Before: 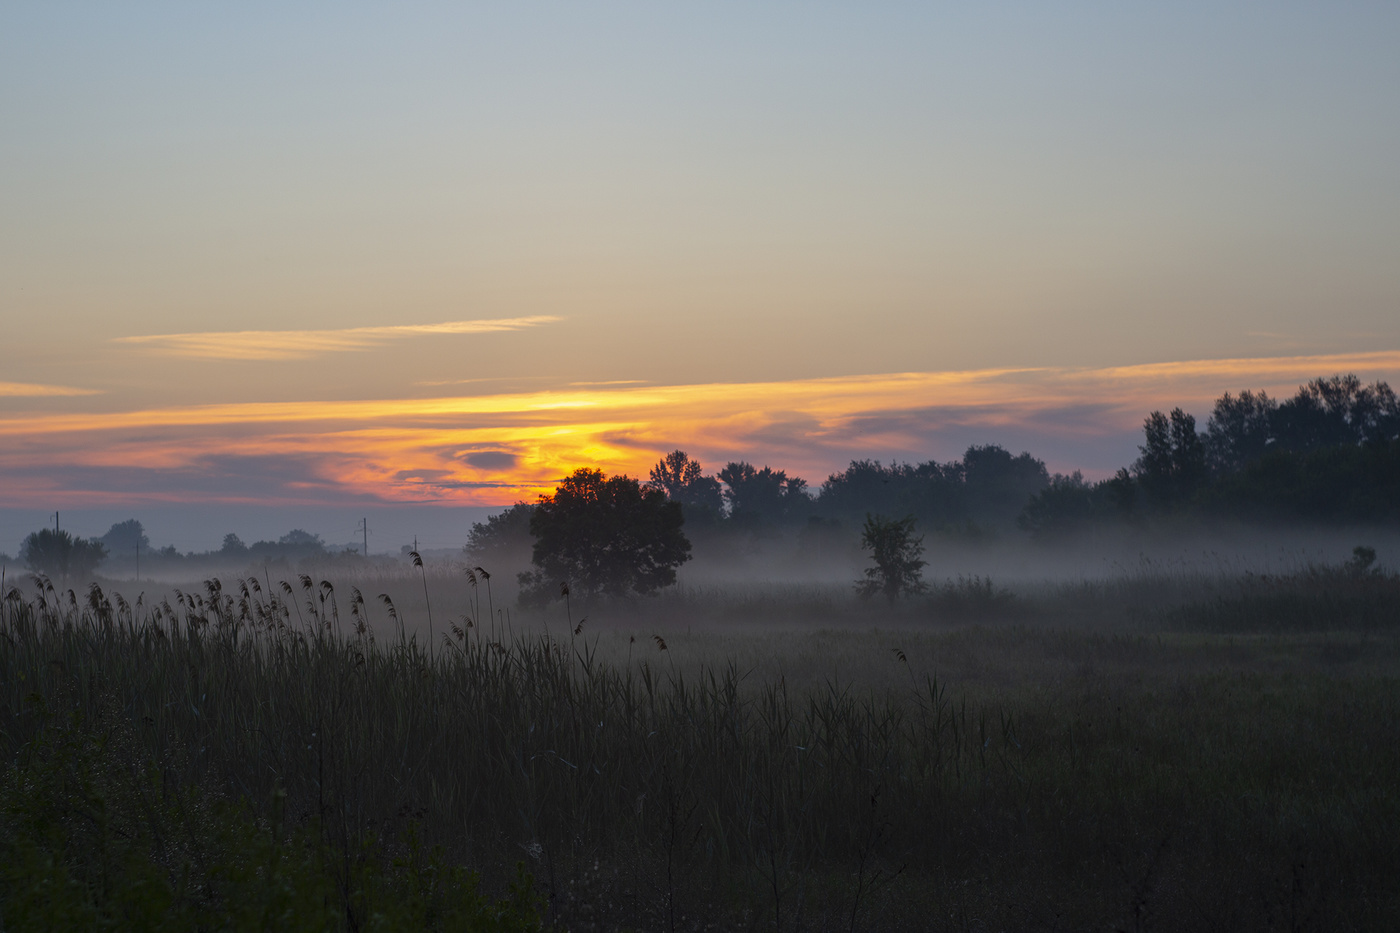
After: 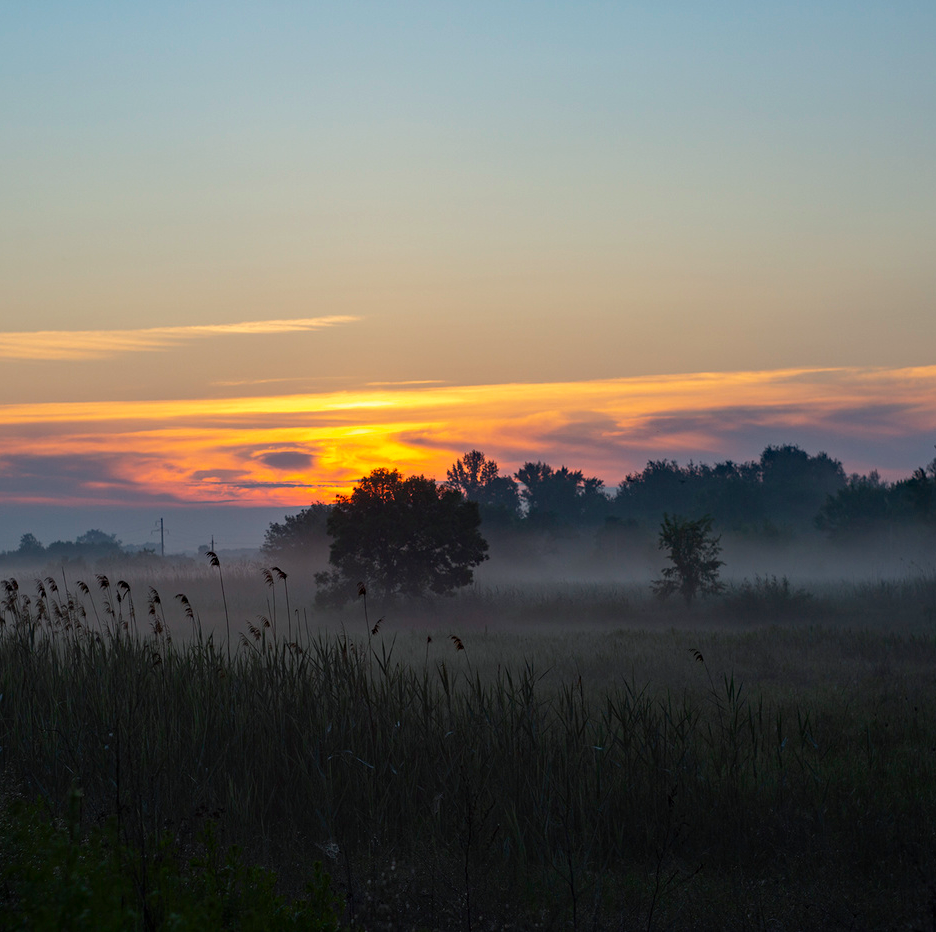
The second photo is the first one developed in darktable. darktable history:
crop and rotate: left 14.506%, right 18.591%
color calibration: illuminant Planckian (black body), x 0.352, y 0.351, temperature 4779.56 K
haze removal: compatibility mode true
tone equalizer: edges refinement/feathering 500, mask exposure compensation -1.57 EV, preserve details no
